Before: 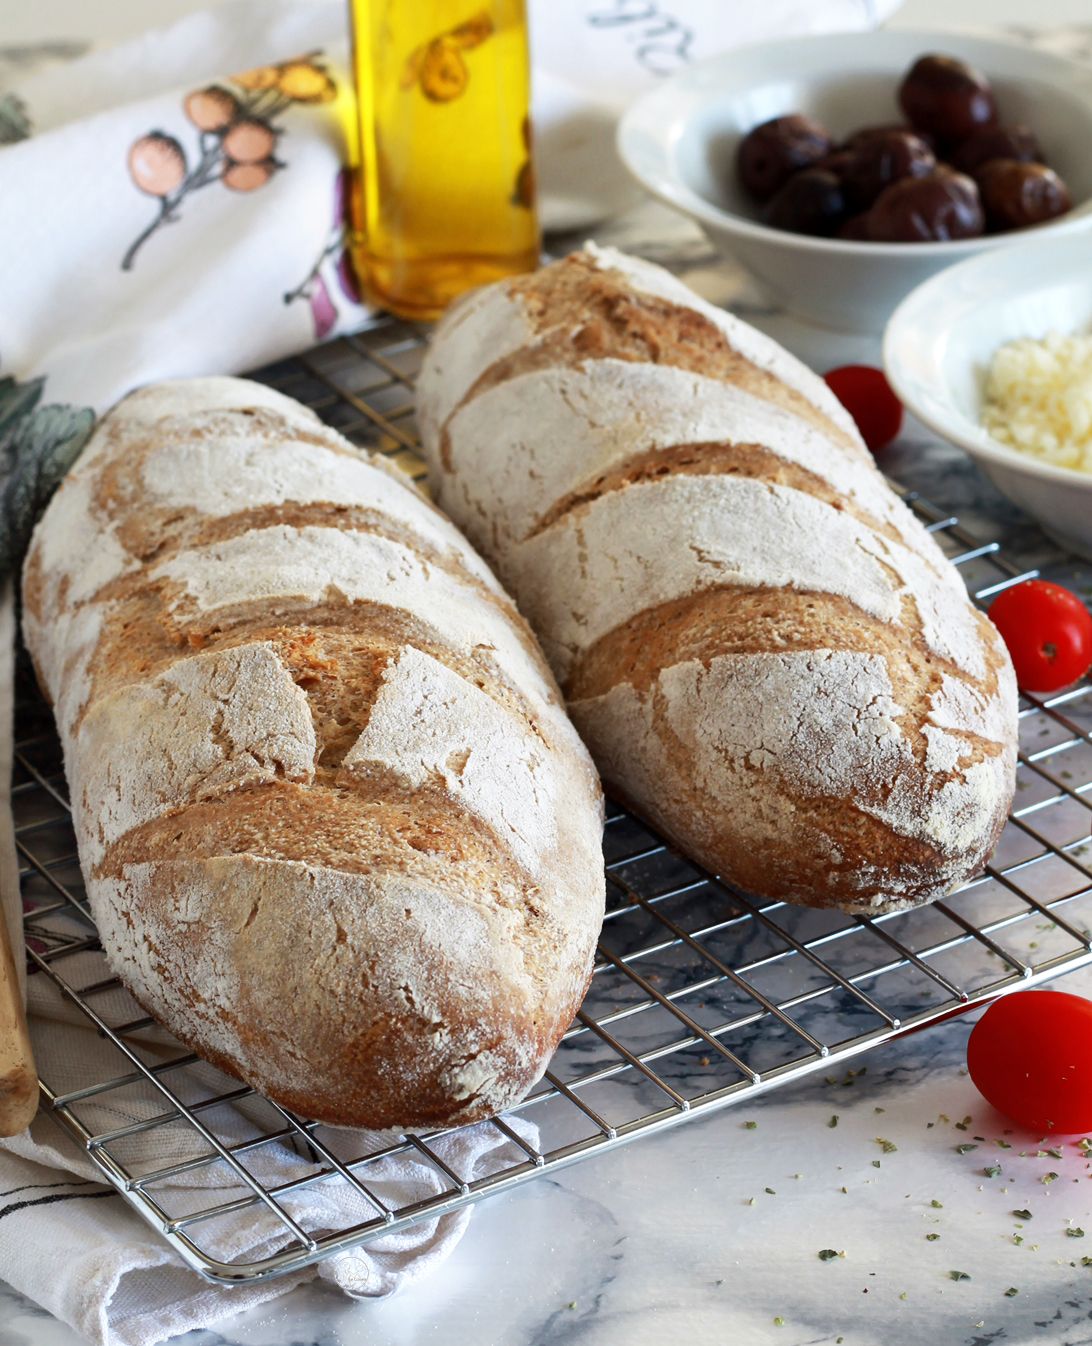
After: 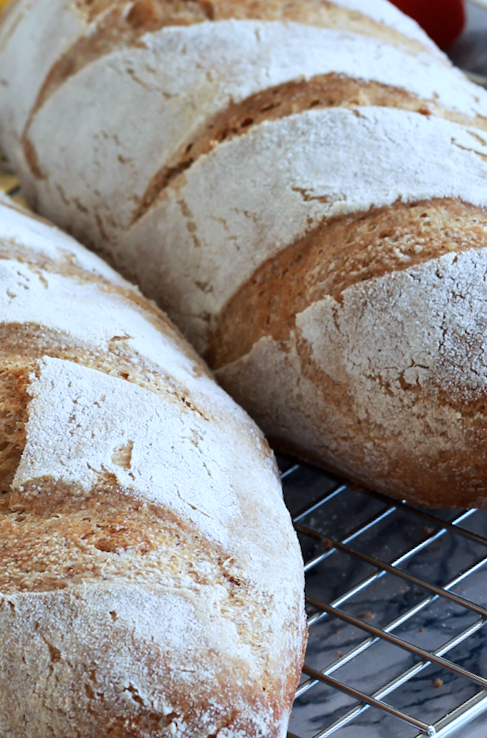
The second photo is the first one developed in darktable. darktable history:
rotate and perspective: rotation -14.8°, crop left 0.1, crop right 0.903, crop top 0.25, crop bottom 0.748
color calibration: x 0.37, y 0.382, temperature 4313.32 K
crop: left 33.452%, top 6.025%, right 23.155%
white balance: red 0.982, blue 1.018
